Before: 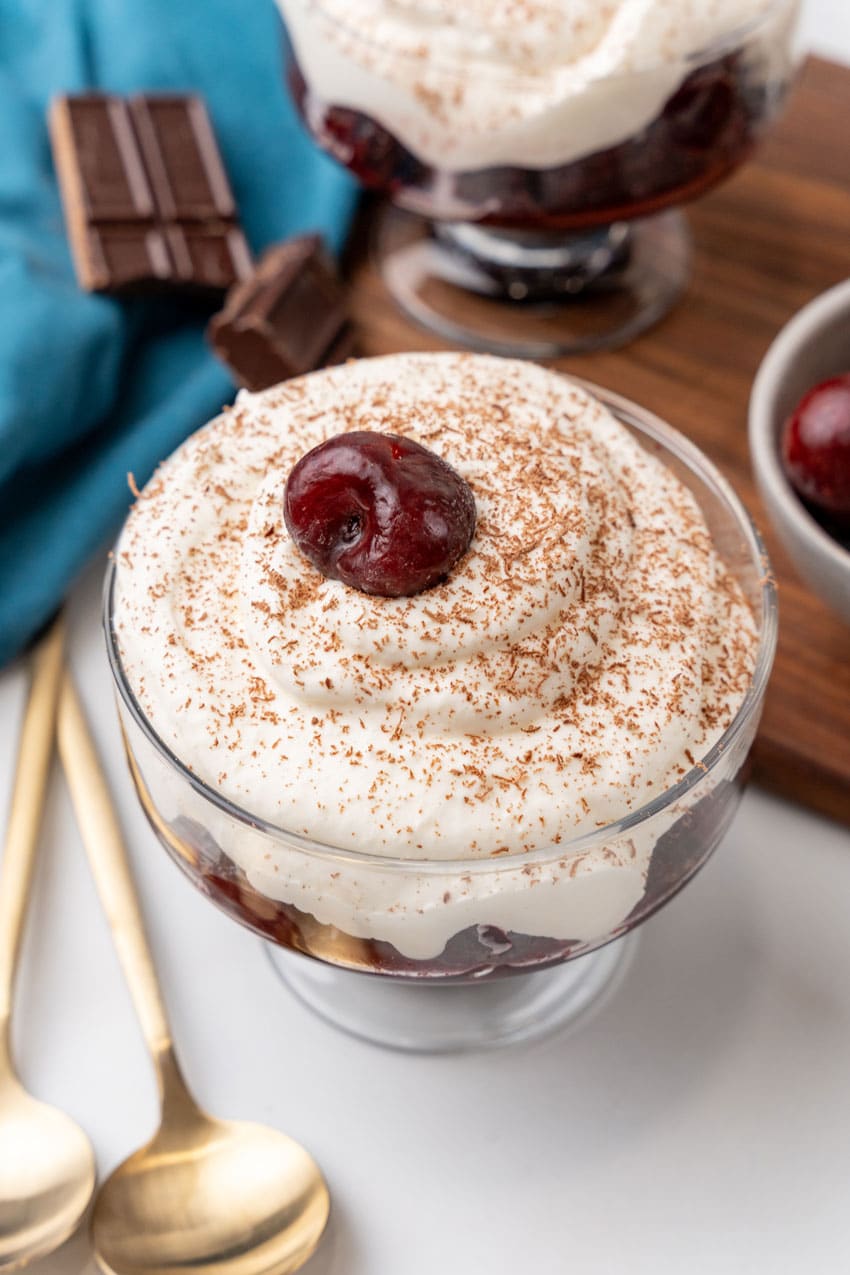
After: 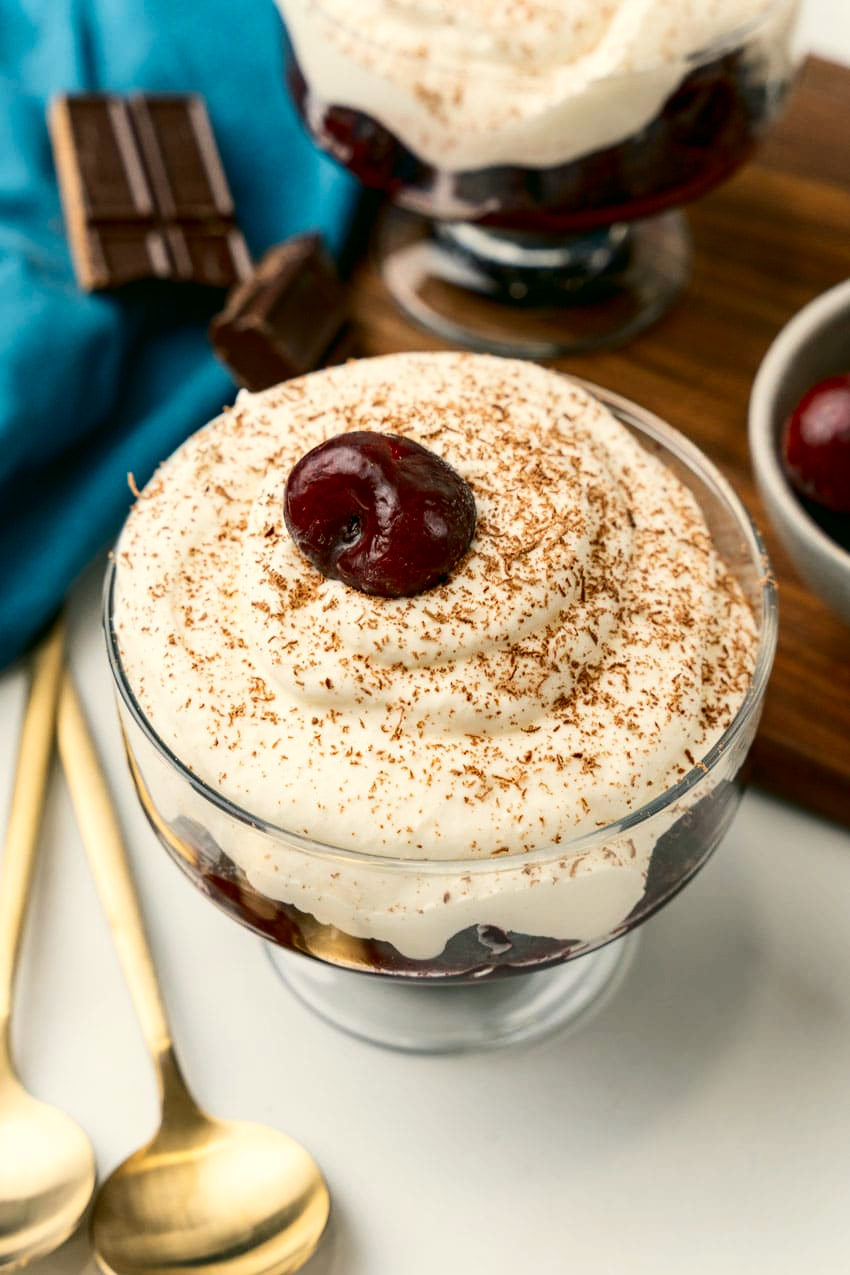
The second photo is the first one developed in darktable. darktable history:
contrast brightness saturation: contrast 0.209, brightness -0.101, saturation 0.21
color correction: highlights a* -0.42, highlights b* 9.17, shadows a* -9.09, shadows b* 1.59
